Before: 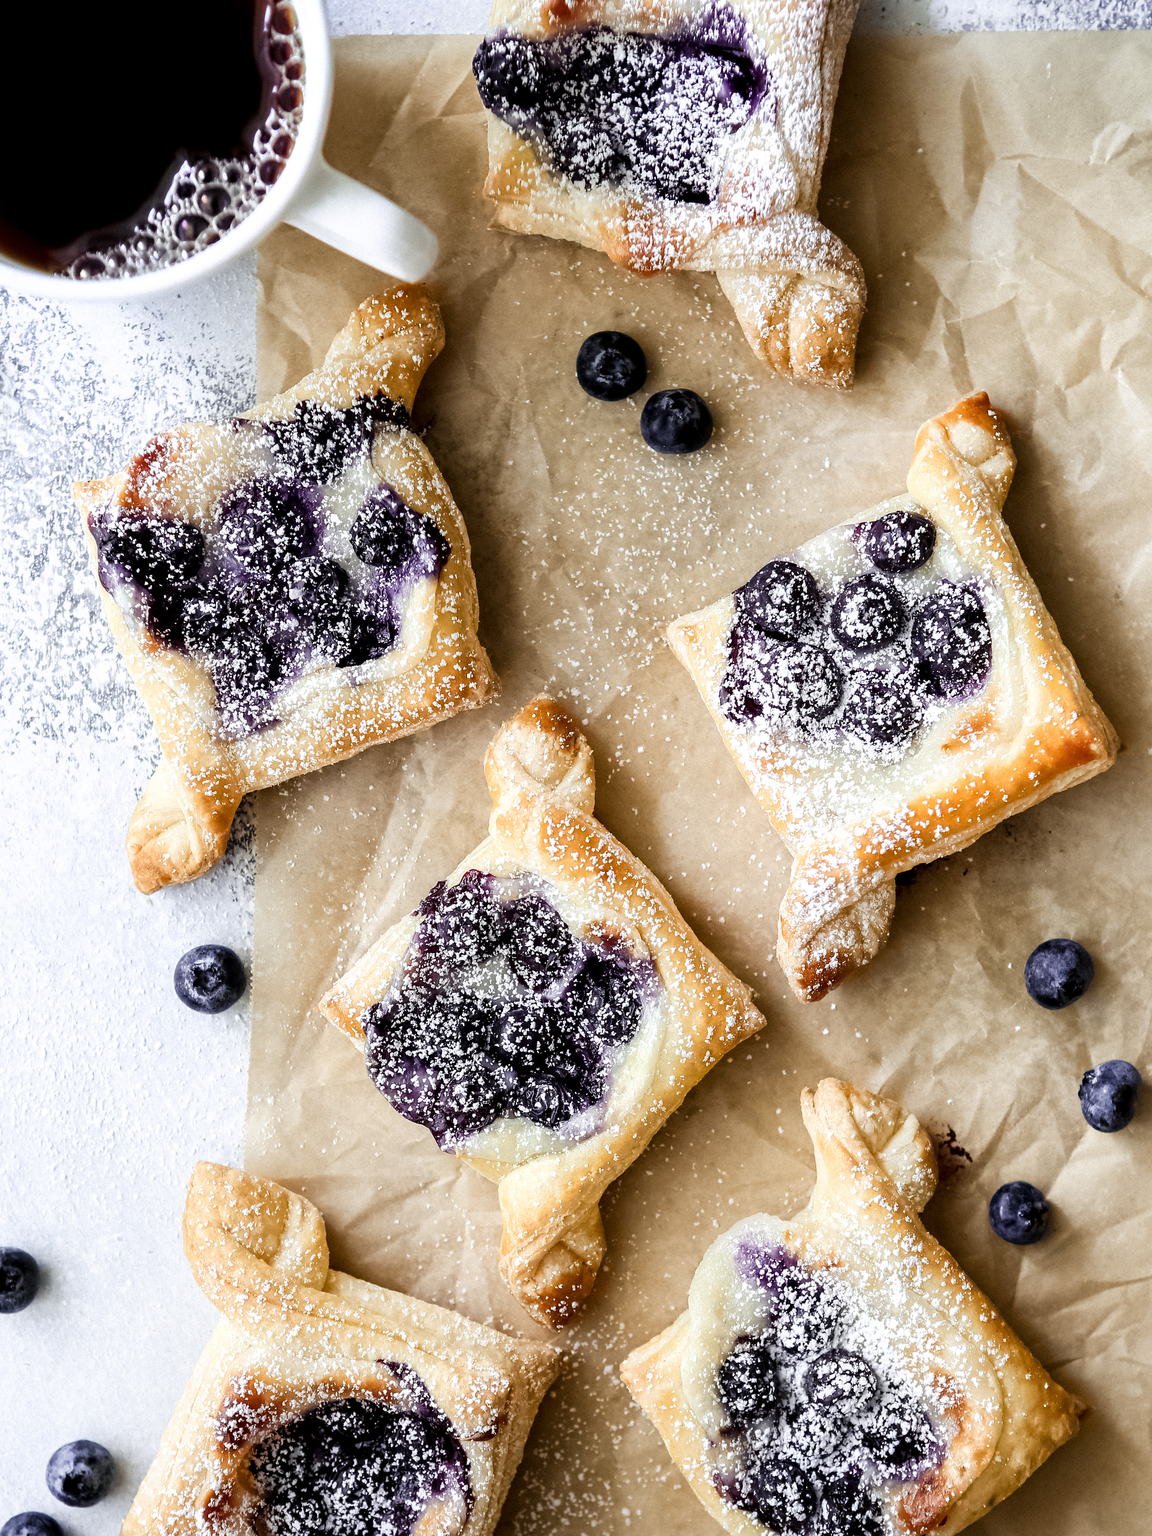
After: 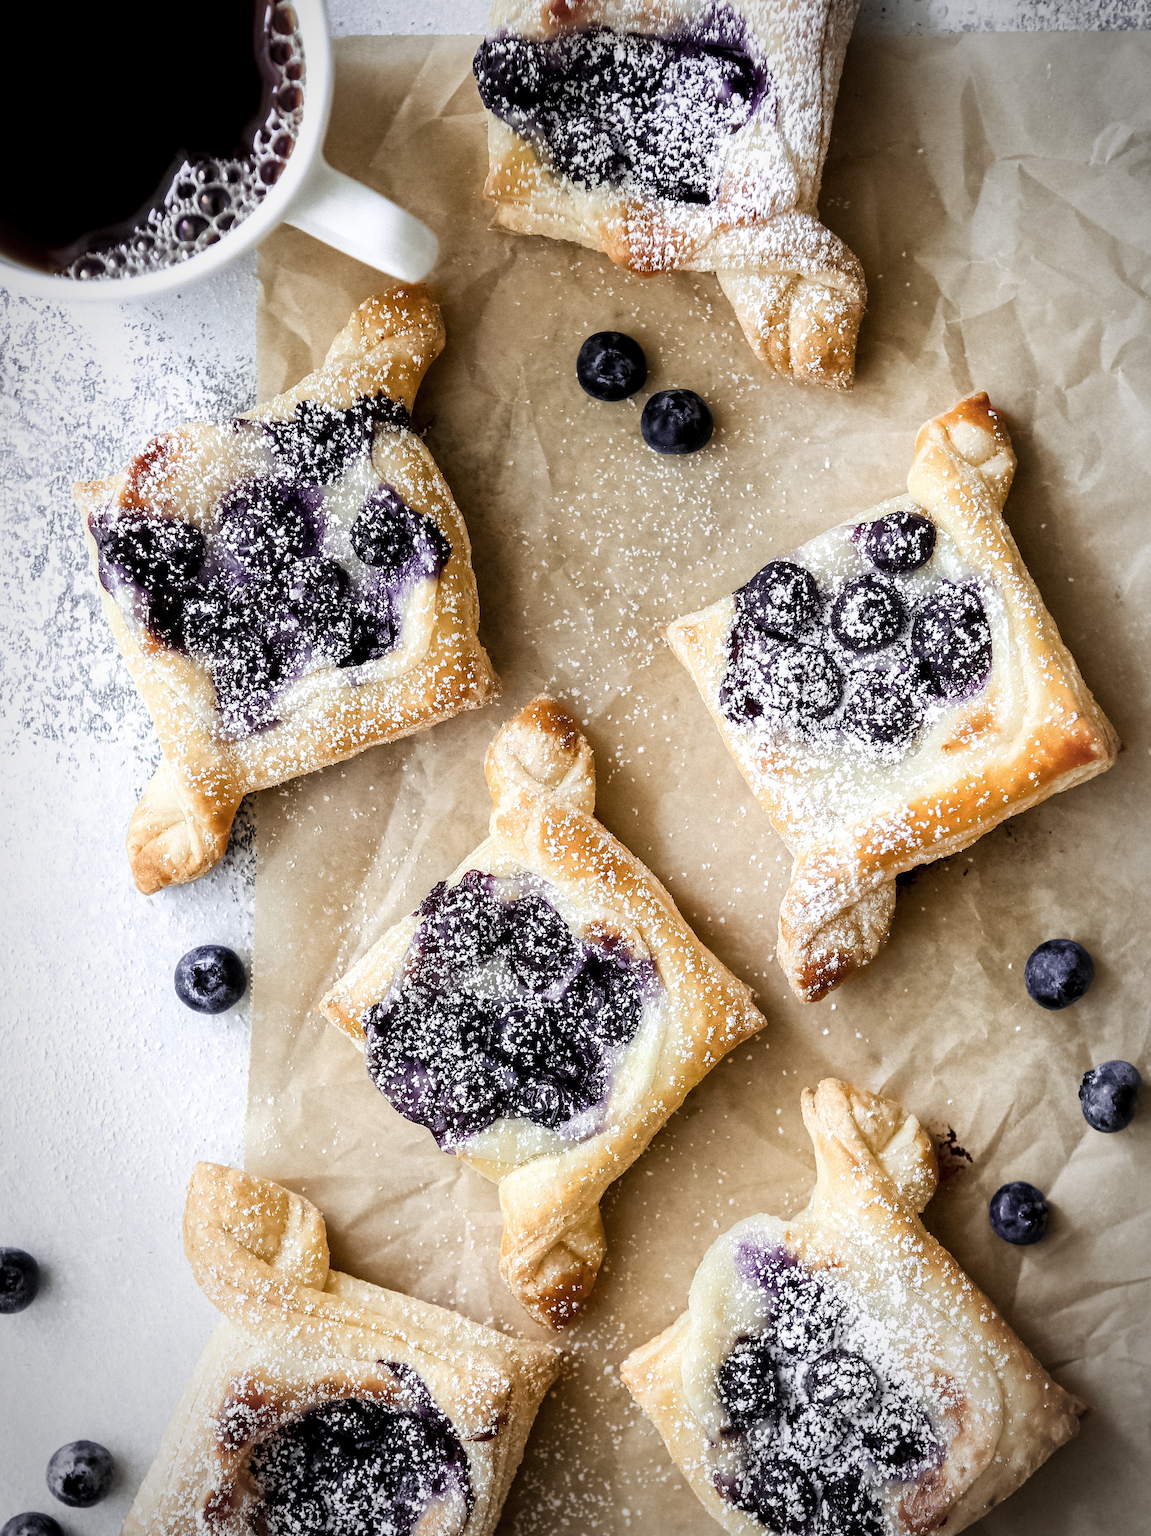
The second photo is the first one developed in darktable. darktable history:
vignetting: automatic ratio true
color zones: curves: ch0 [(0, 0.613) (0.01, 0.613) (0.245, 0.448) (0.498, 0.529) (0.642, 0.665) (0.879, 0.777) (0.99, 0.613)]; ch1 [(0, 0) (0.143, 0) (0.286, 0) (0.429, 0) (0.571, 0) (0.714, 0) (0.857, 0)], mix -93.41%
